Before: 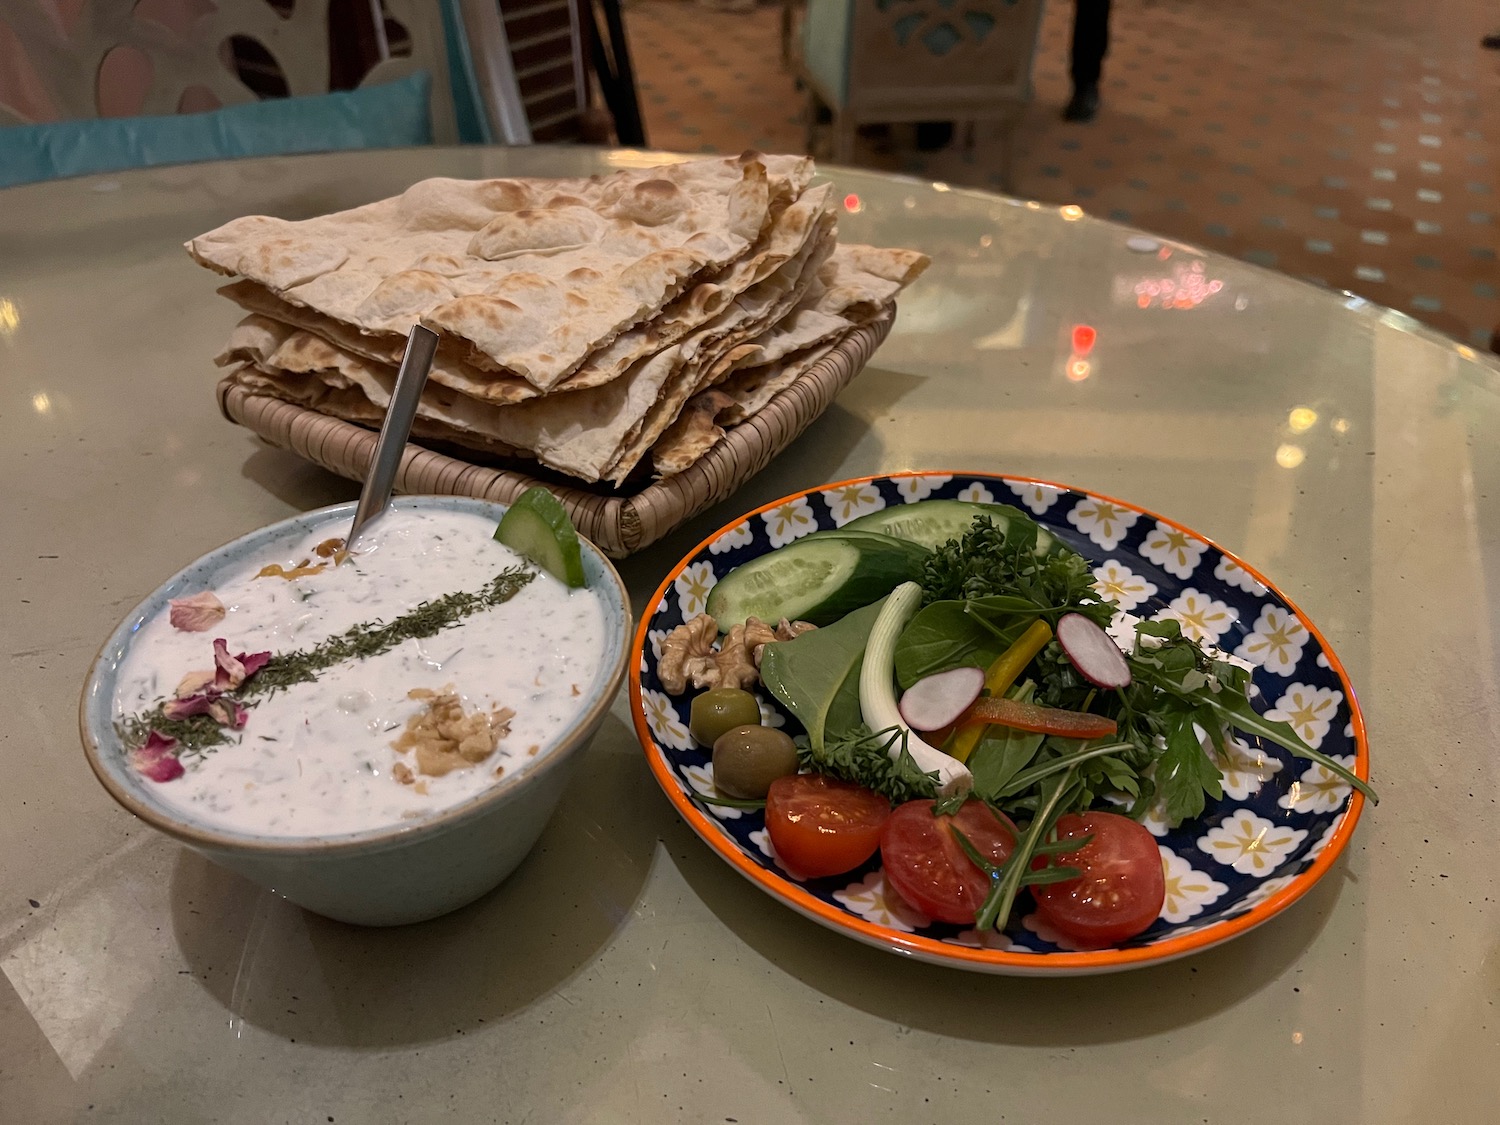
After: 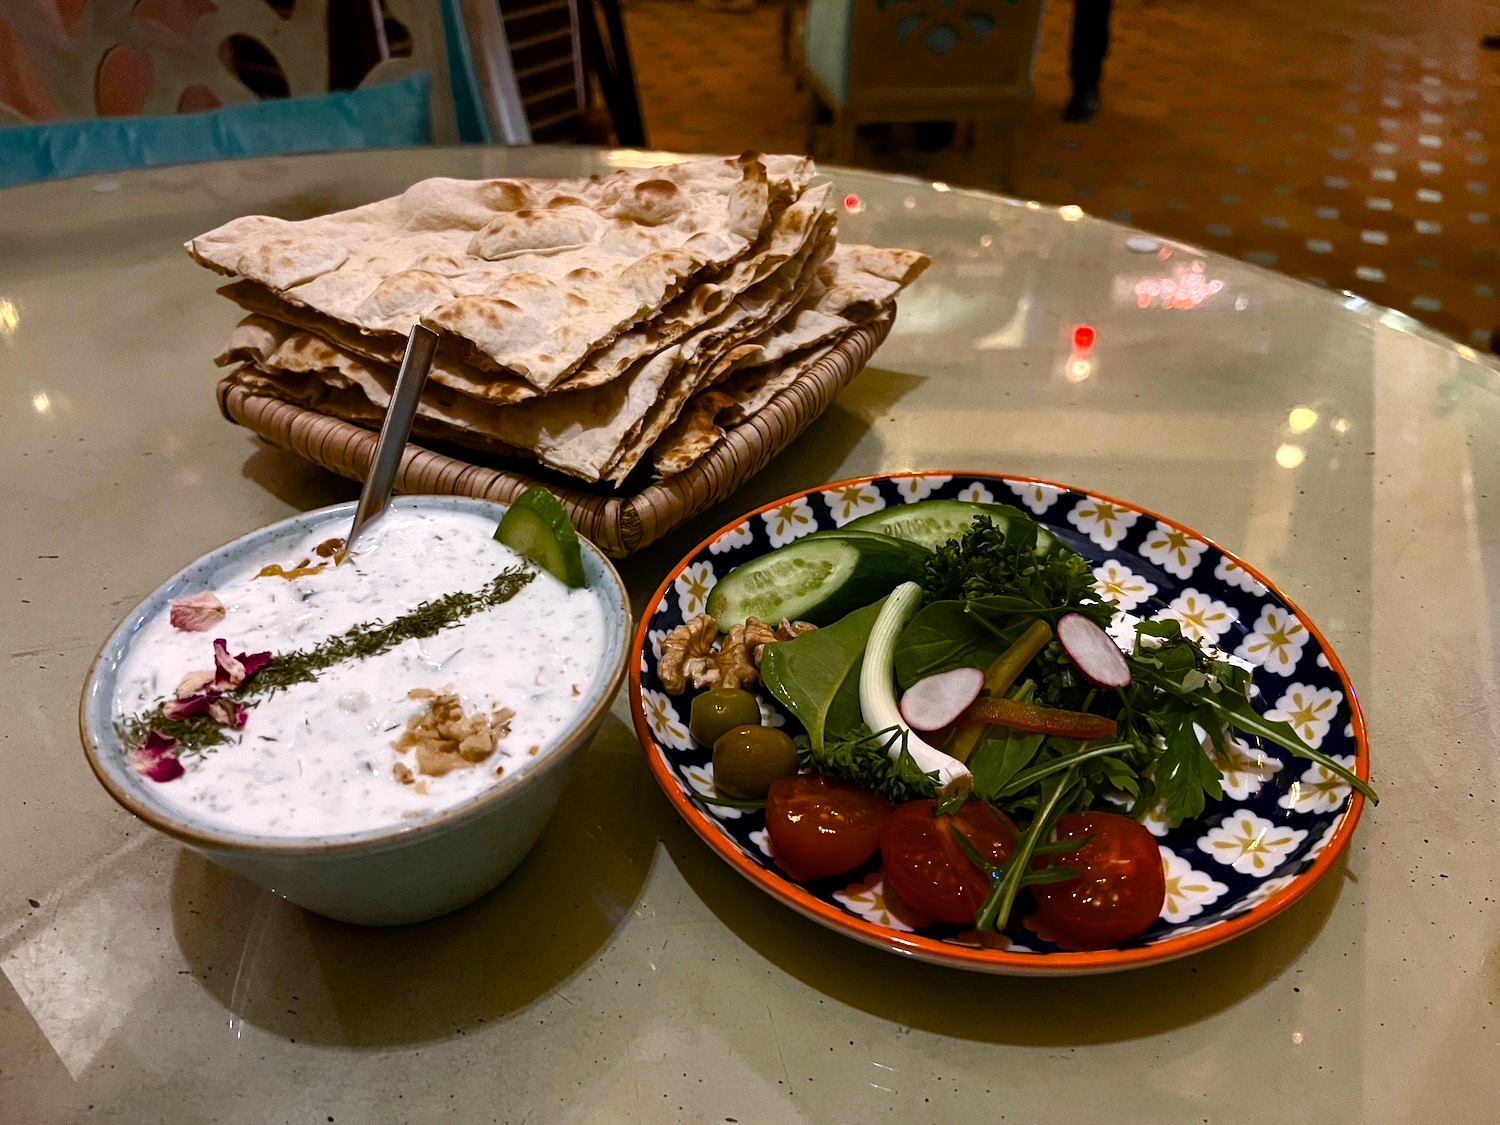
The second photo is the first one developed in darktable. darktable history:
color balance rgb: highlights gain › luminance 16.837%, highlights gain › chroma 2.961%, highlights gain › hue 260.68°, linear chroma grading › global chroma 0.841%, perceptual saturation grading › global saturation 20%, perceptual saturation grading › highlights -25.648%, perceptual saturation grading › shadows 49.288%, global vibrance 6.347%, contrast 12.889%, saturation formula JzAzBz (2021)
